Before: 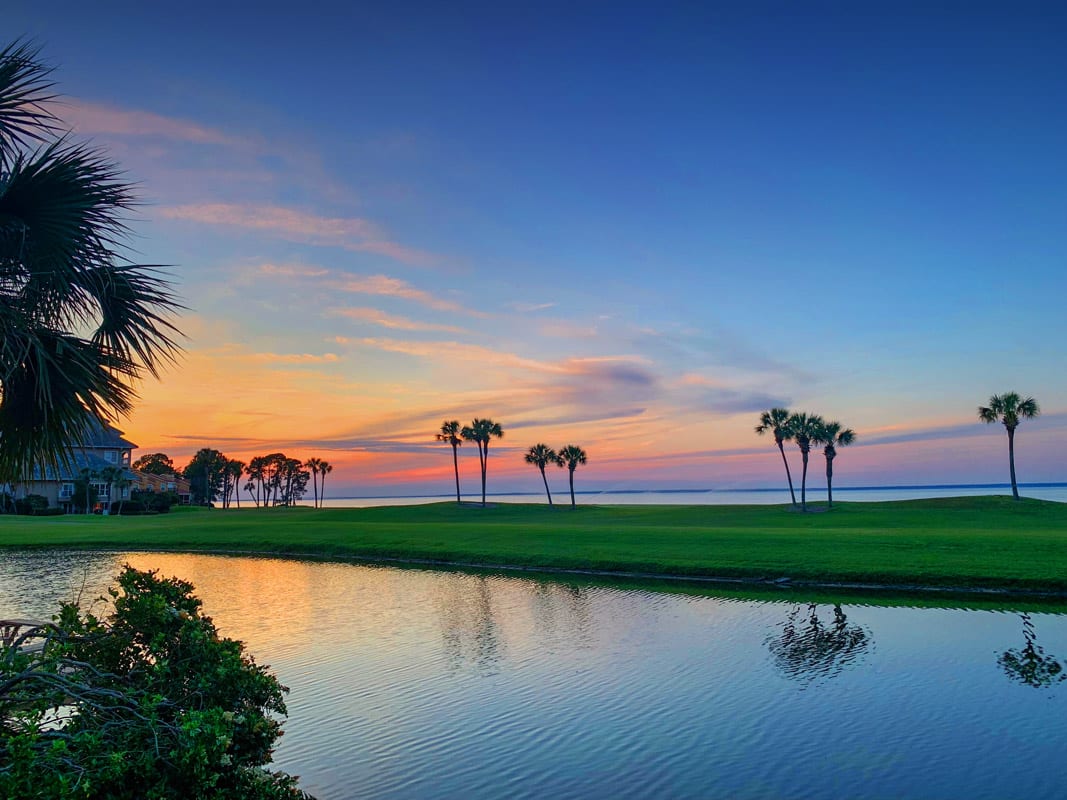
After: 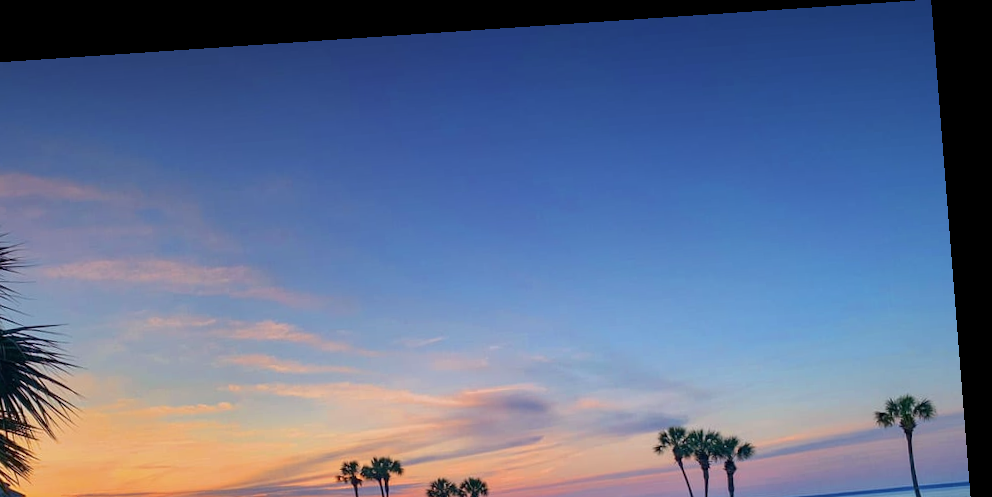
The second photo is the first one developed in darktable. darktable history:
white balance: red 1.009, blue 1.027
rotate and perspective: rotation -4.2°, shear 0.006, automatic cropping off
contrast brightness saturation: saturation -0.1
crop and rotate: left 11.812%, bottom 42.776%
